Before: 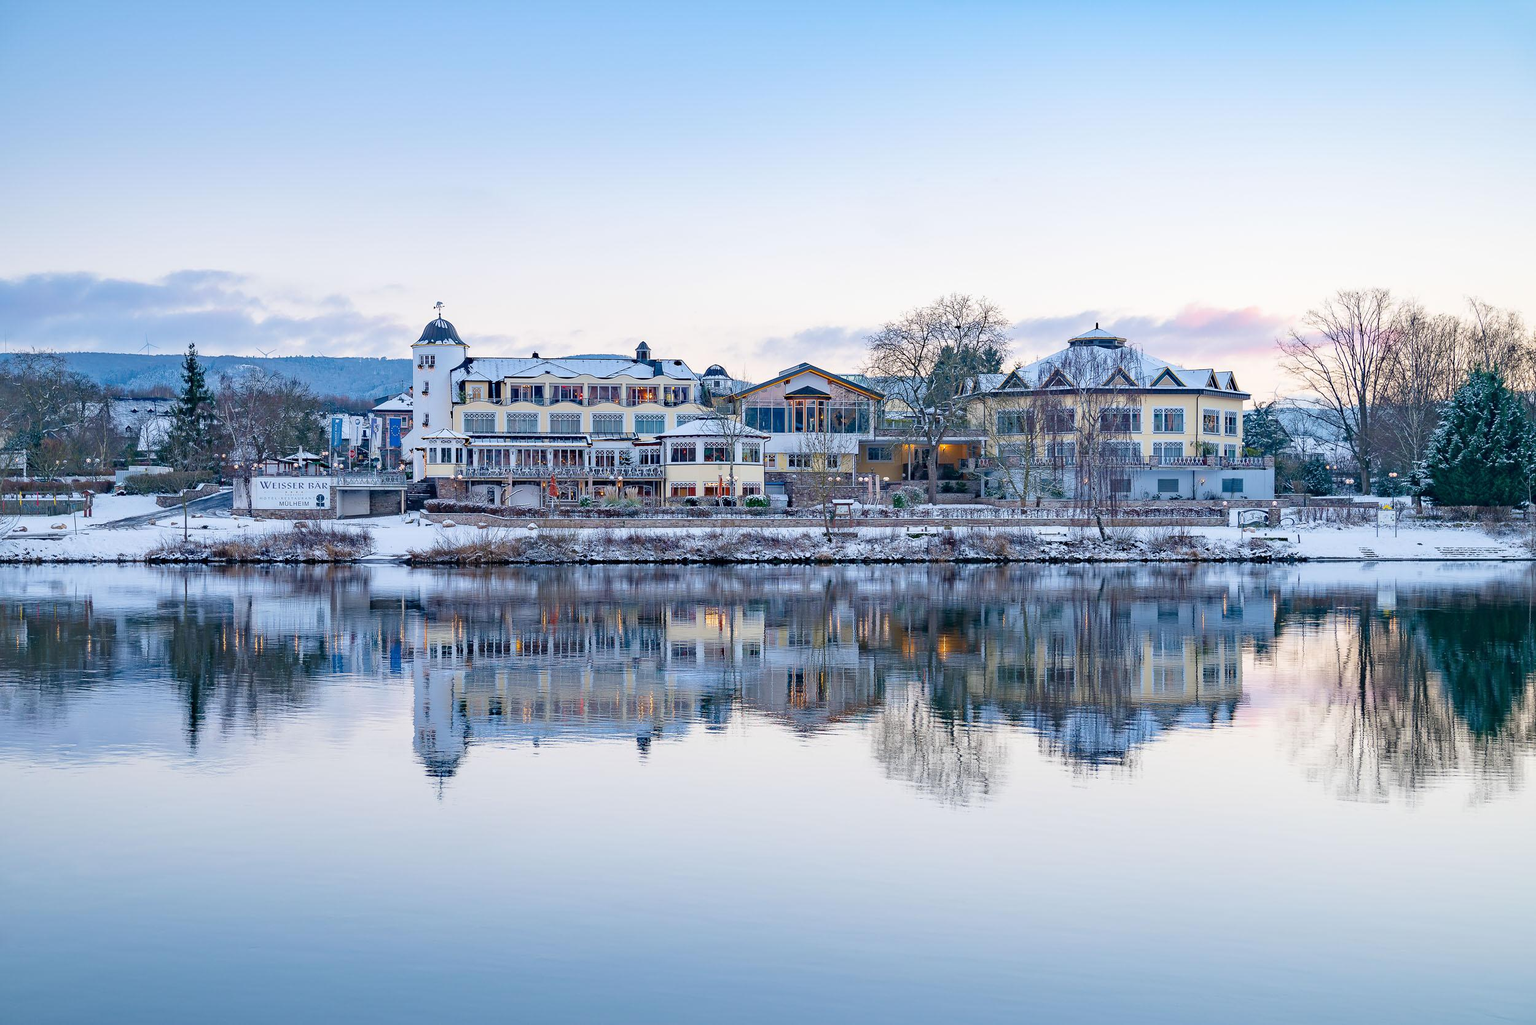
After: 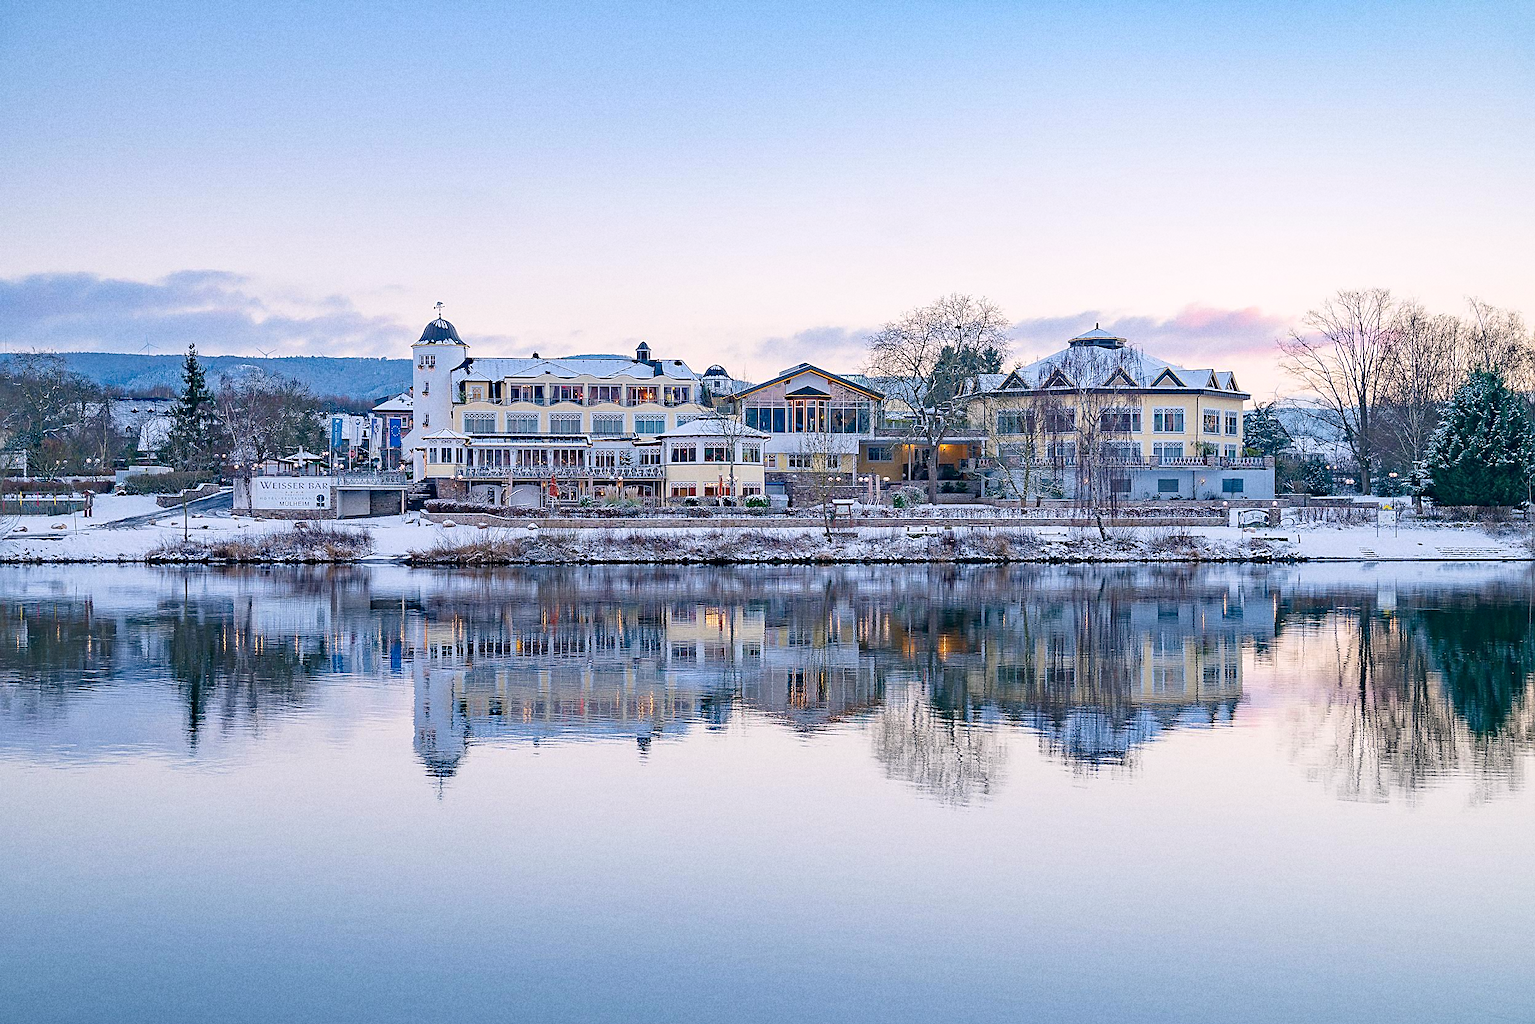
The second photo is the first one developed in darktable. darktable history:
grain: coarseness 8.68 ISO, strength 31.94%
sharpen: amount 0.6
color correction: highlights a* 7.34, highlights b* 4.37
color calibration: output R [1.003, 0.027, -0.041, 0], output G [-0.018, 1.043, -0.038, 0], output B [0.071, -0.086, 1.017, 0], illuminant as shot in camera, x 0.359, y 0.362, temperature 4570.54 K
